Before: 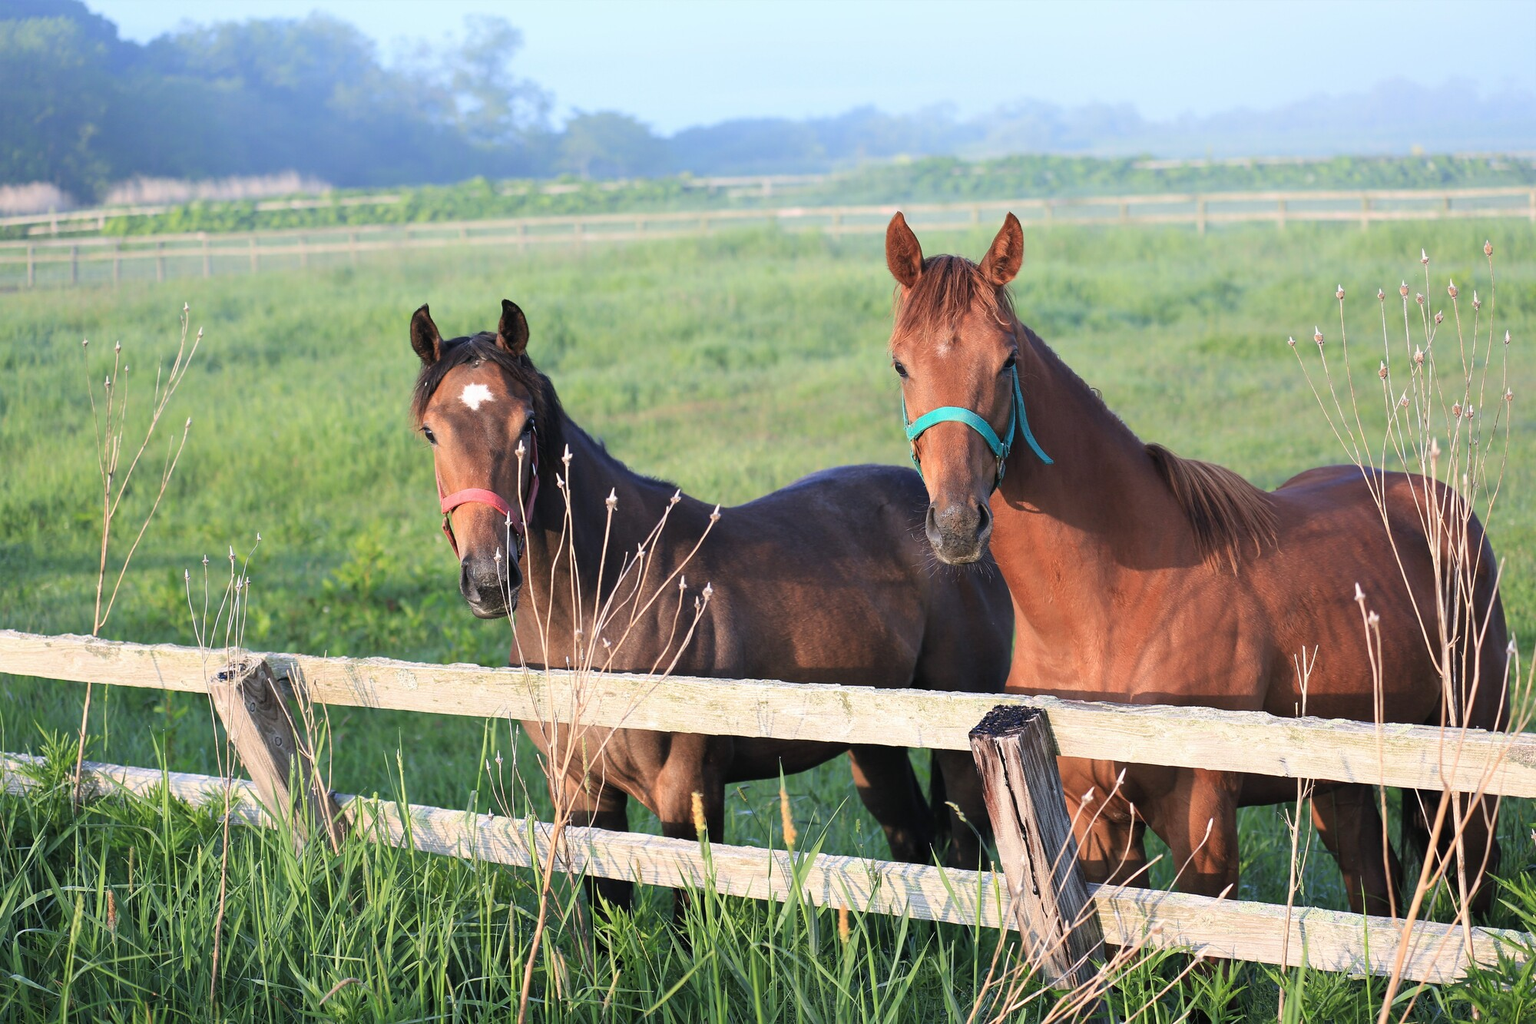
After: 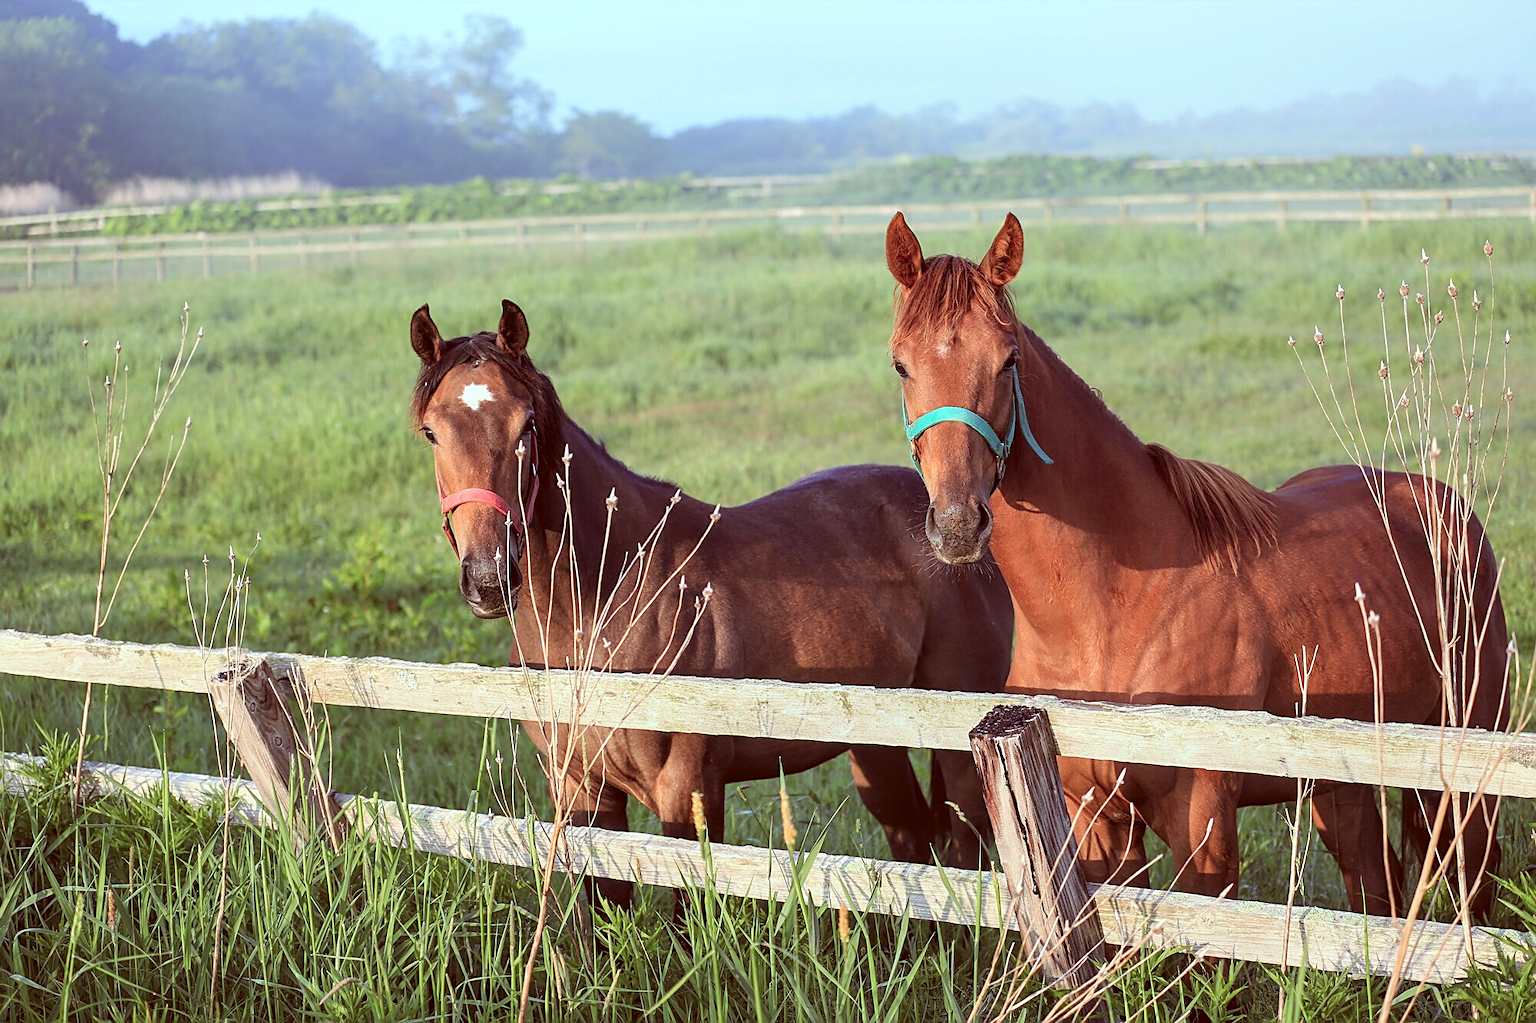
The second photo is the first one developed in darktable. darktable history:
contrast brightness saturation: saturation -0.05
sharpen: on, module defaults
local contrast: on, module defaults
color correction: highlights a* -7.23, highlights b* -0.161, shadows a* 20.08, shadows b* 11.73
